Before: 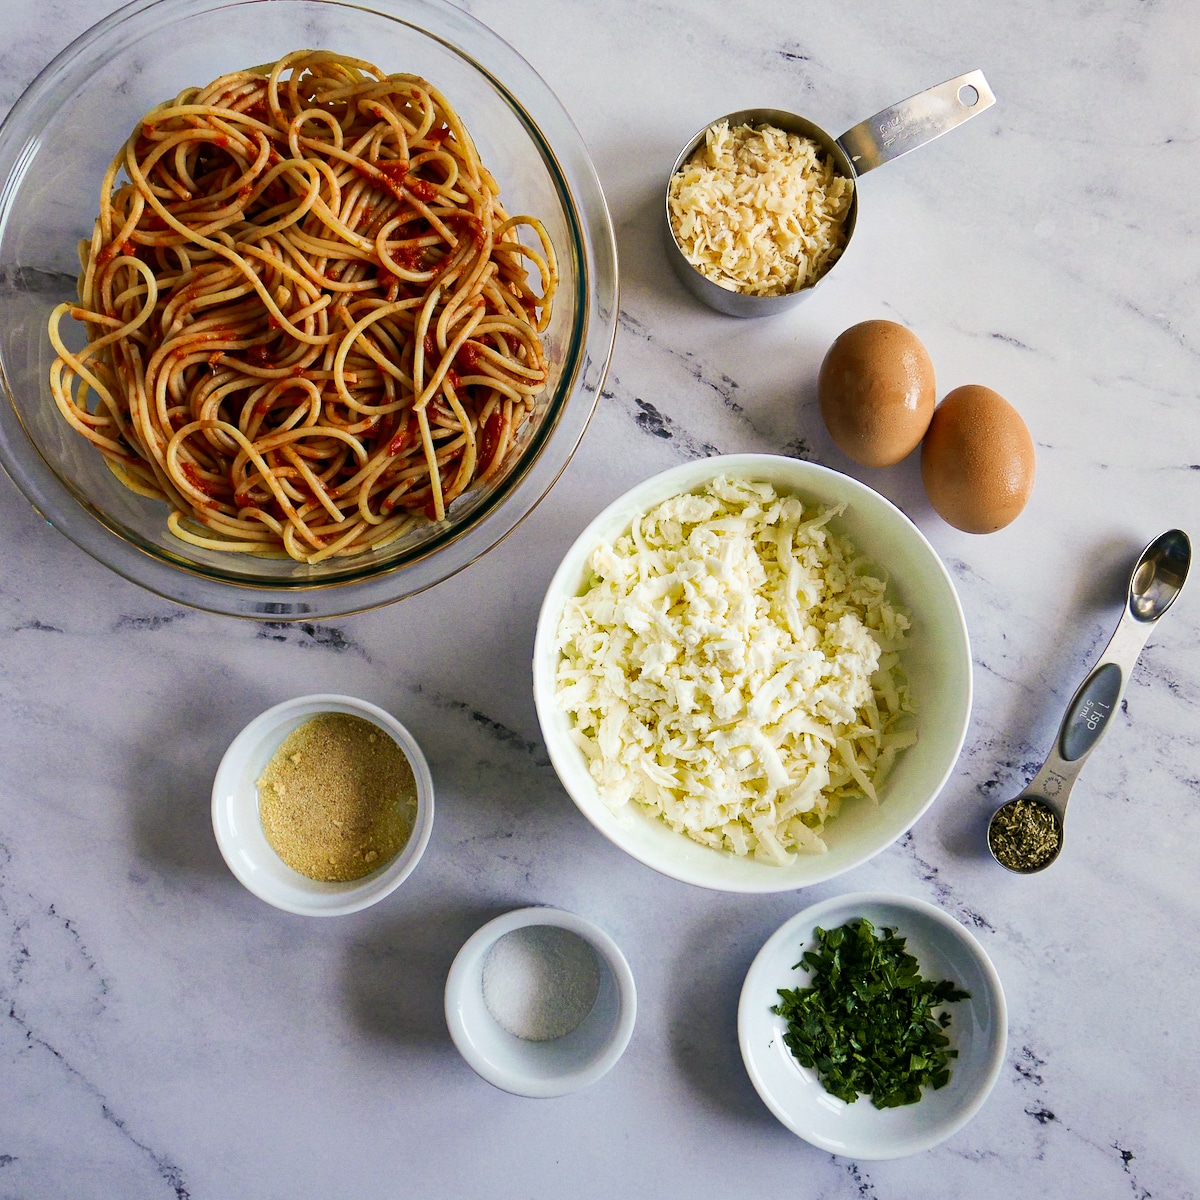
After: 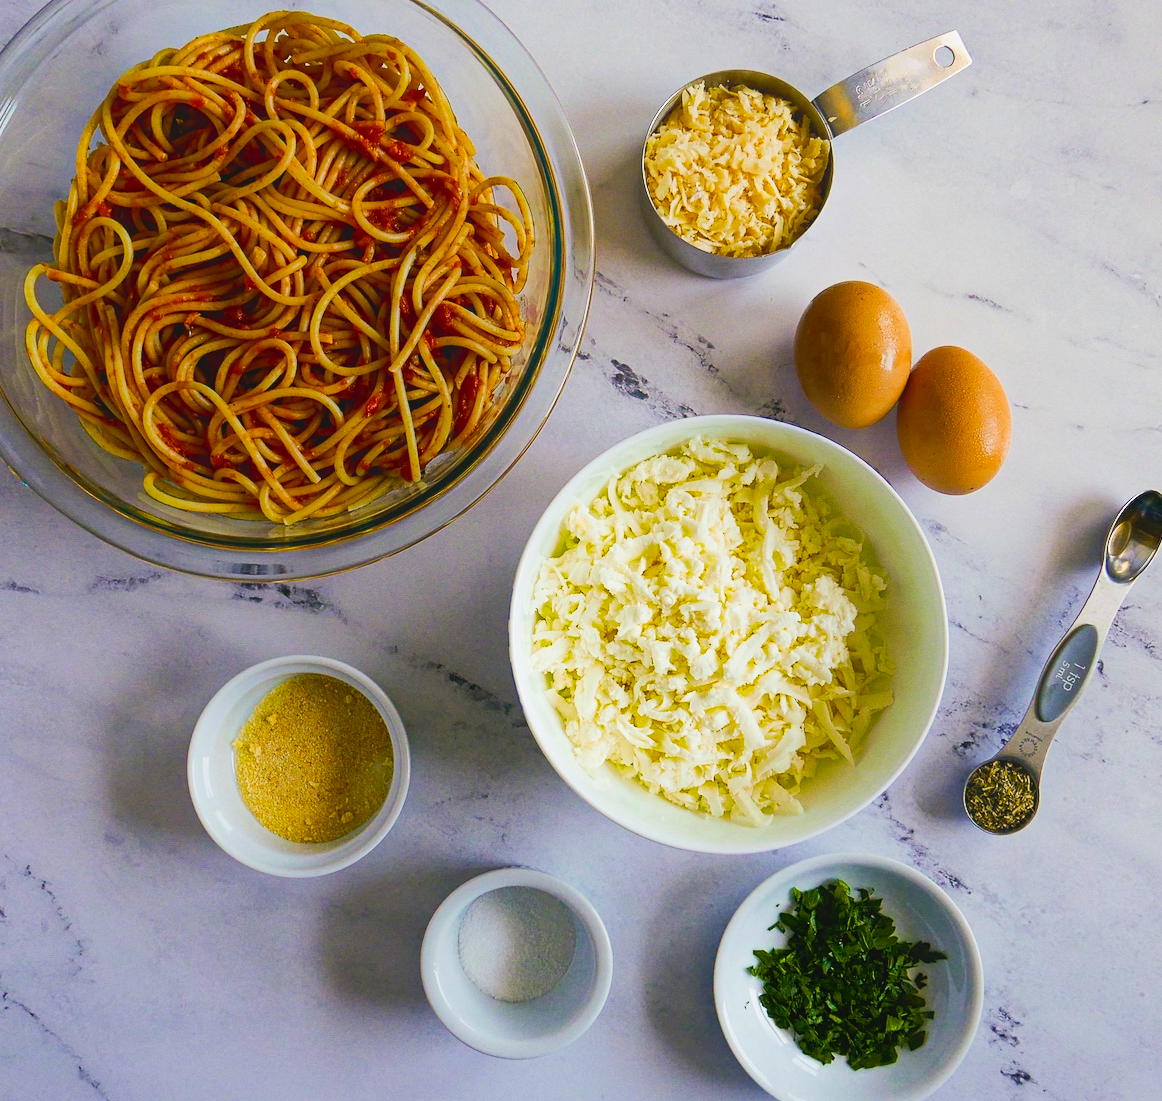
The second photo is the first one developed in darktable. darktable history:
crop: left 2.037%, top 3.28%, right 1.107%, bottom 4.901%
color balance rgb: linear chroma grading › global chroma 15.411%, perceptual saturation grading › global saturation 25.83%, global vibrance 11.266%
contrast equalizer: y [[0.439, 0.44, 0.442, 0.457, 0.493, 0.498], [0.5 ×6], [0.5 ×6], [0 ×6], [0 ×6]]
